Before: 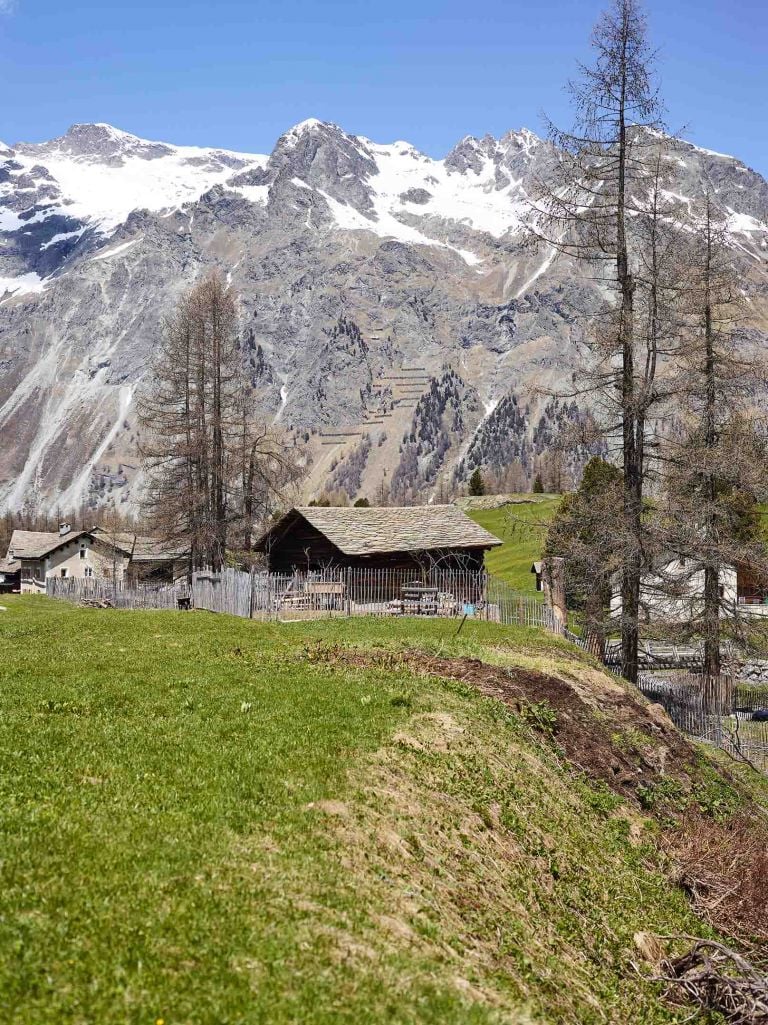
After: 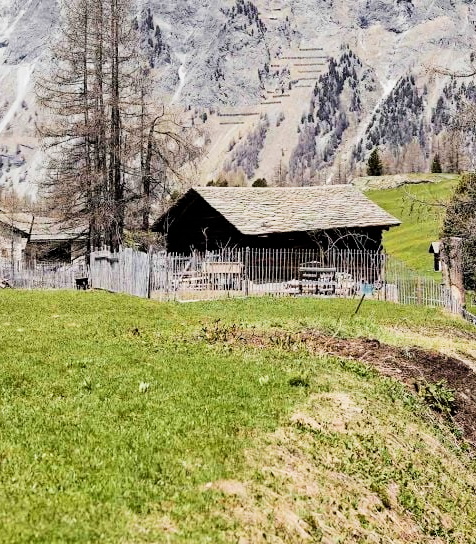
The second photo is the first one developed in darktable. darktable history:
filmic rgb: black relative exposure -5 EV, hardness 2.88, contrast 1.3, highlights saturation mix -30%
exposure: exposure 0.648 EV, compensate highlight preservation false
crop: left 13.312%, top 31.28%, right 24.627%, bottom 15.582%
color zones: curves: ch0 [(0, 0.497) (0.143, 0.5) (0.286, 0.5) (0.429, 0.483) (0.571, 0.116) (0.714, -0.006) (0.857, 0.28) (1, 0.497)]
color balance rgb: on, module defaults
